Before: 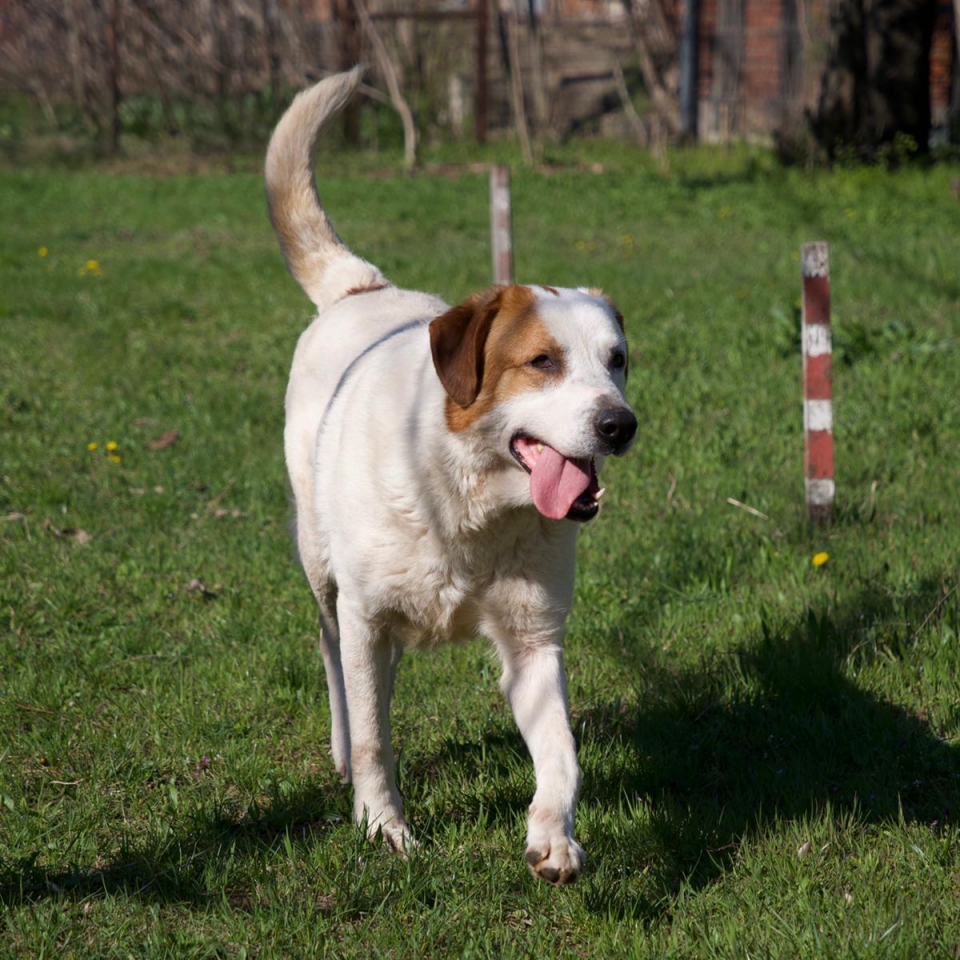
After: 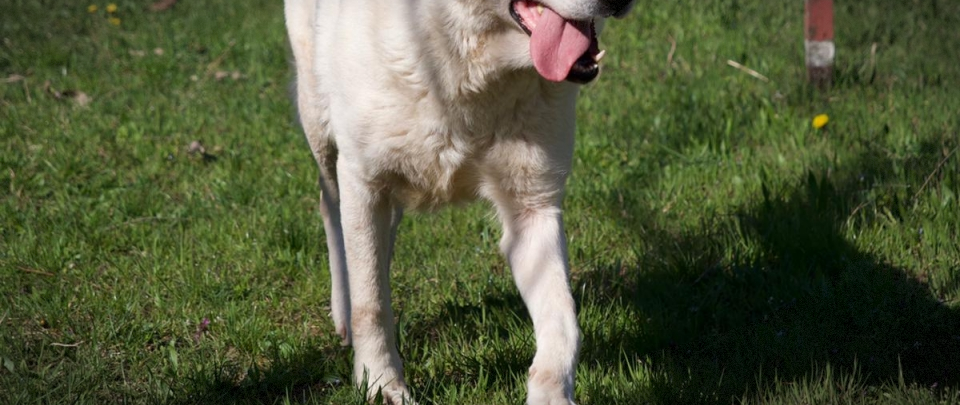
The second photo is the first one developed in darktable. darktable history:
crop: top 45.643%, bottom 12.147%
vignetting: fall-off start 86%, brightness -0.577, saturation -0.259, center (-0.031, -0.036), automatic ratio true, dithering 8-bit output
